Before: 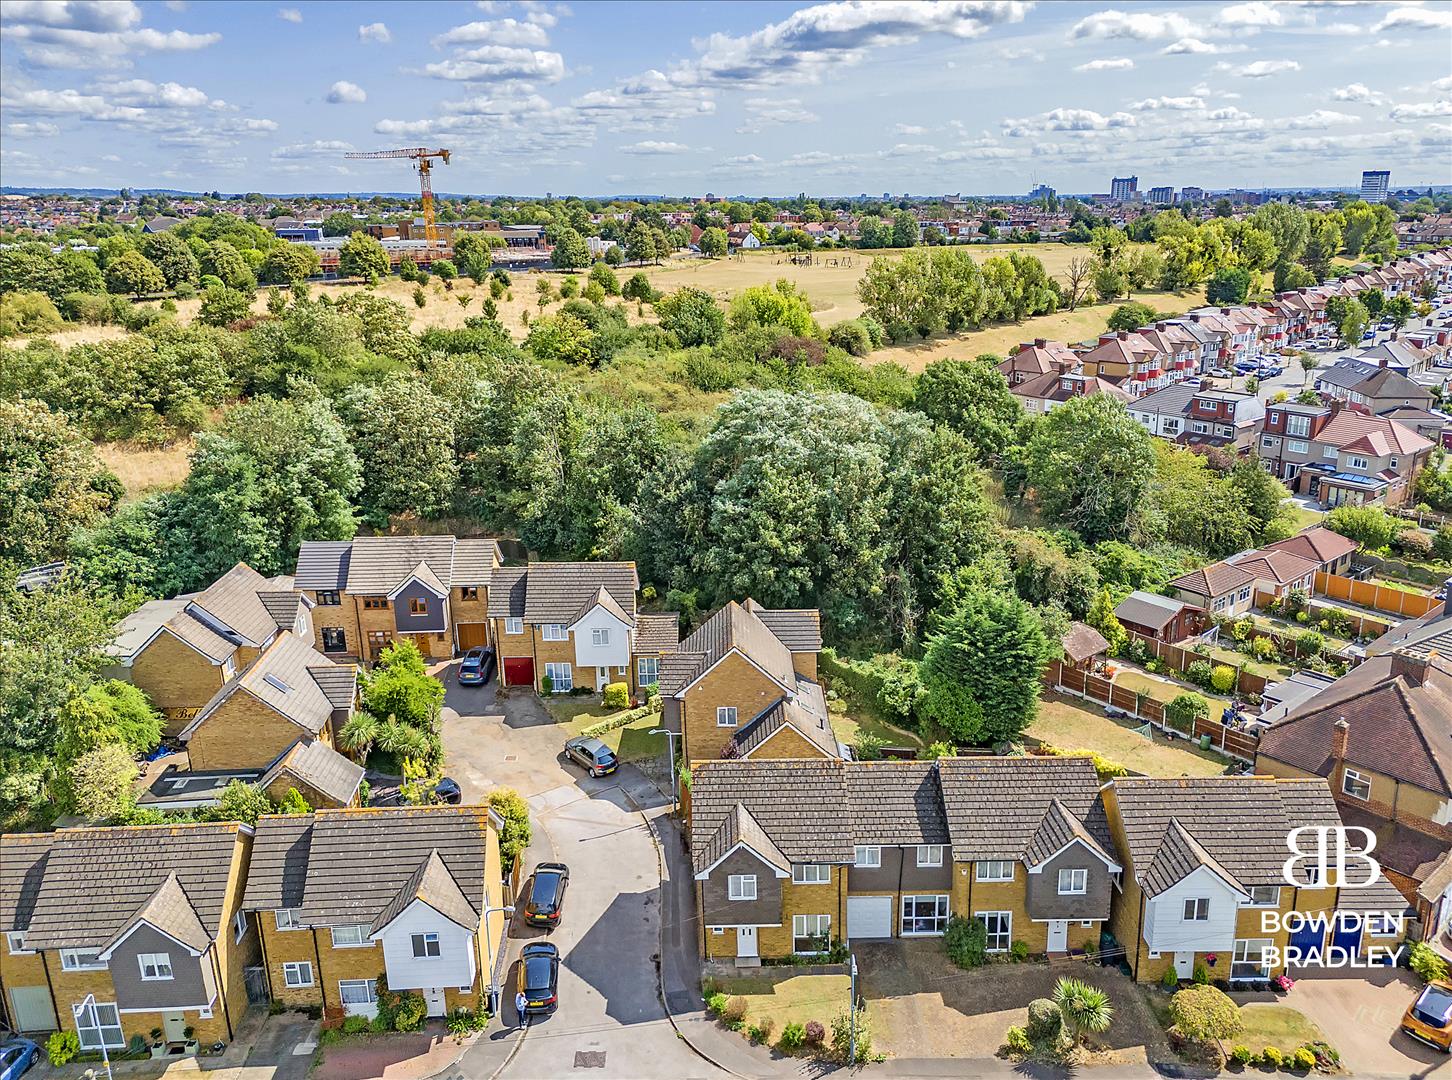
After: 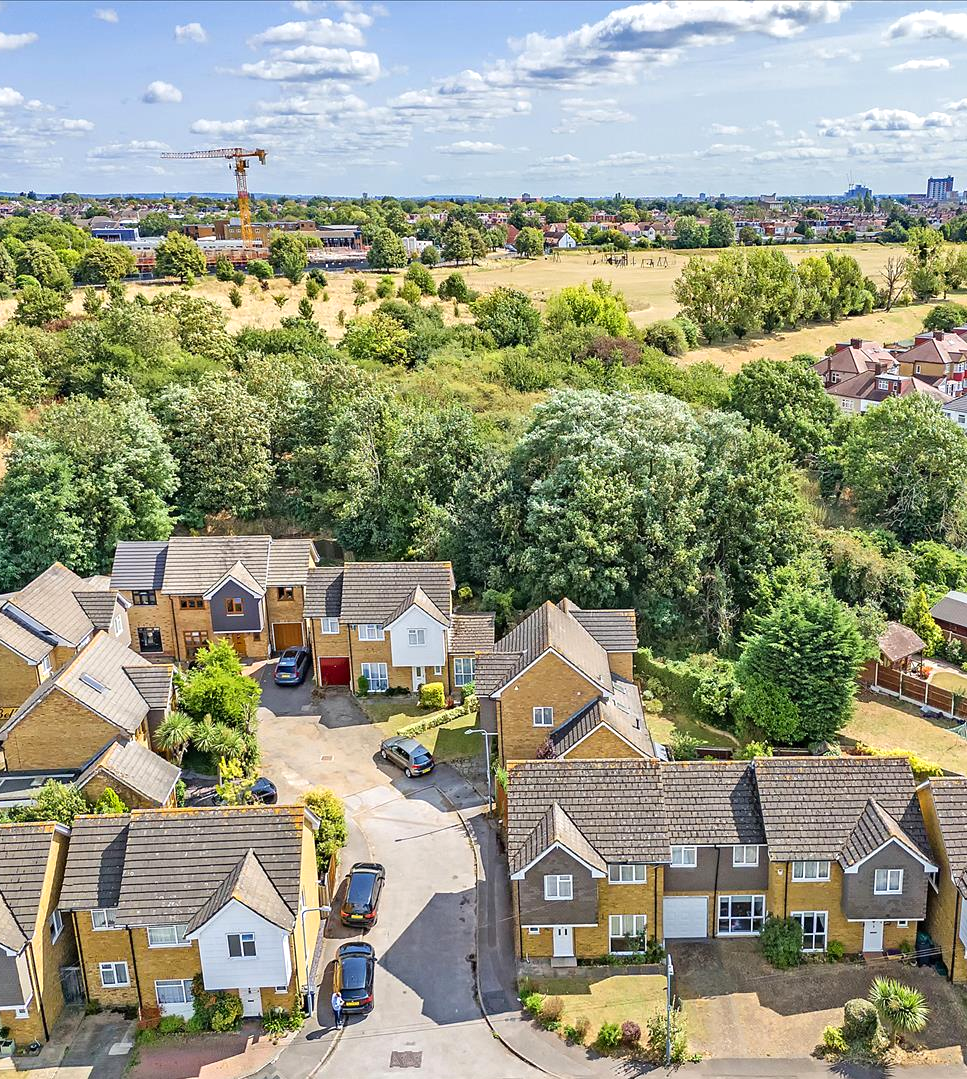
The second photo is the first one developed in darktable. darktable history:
crop and rotate: left 12.673%, right 20.66%
exposure: exposure 0.2 EV, compensate highlight preservation false
